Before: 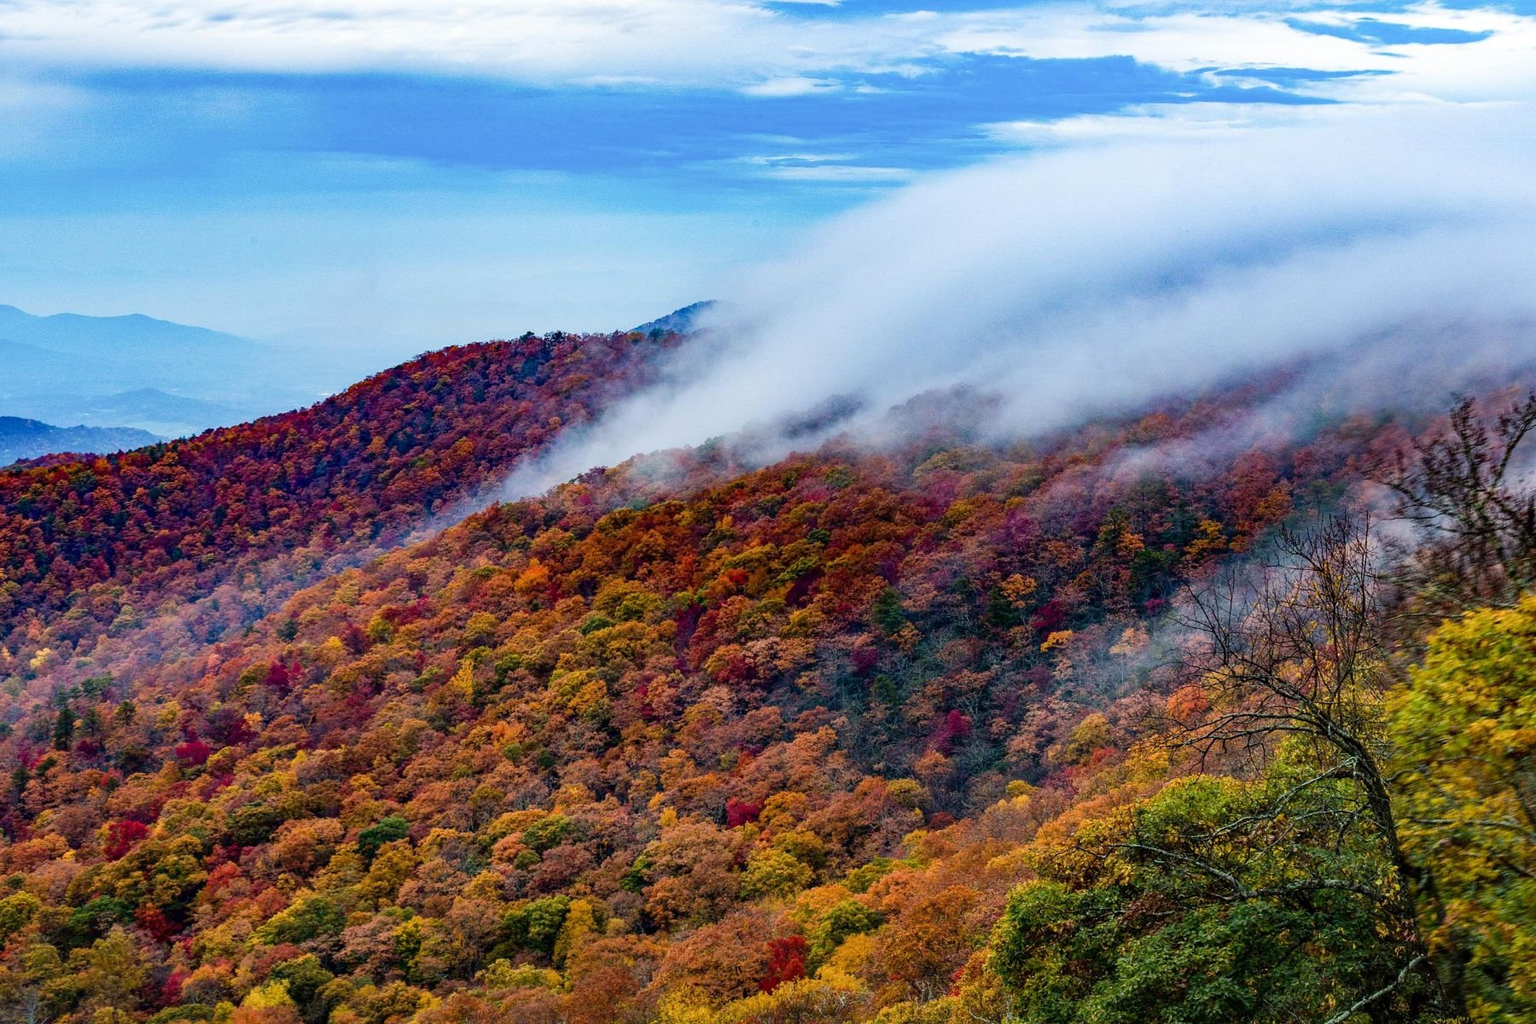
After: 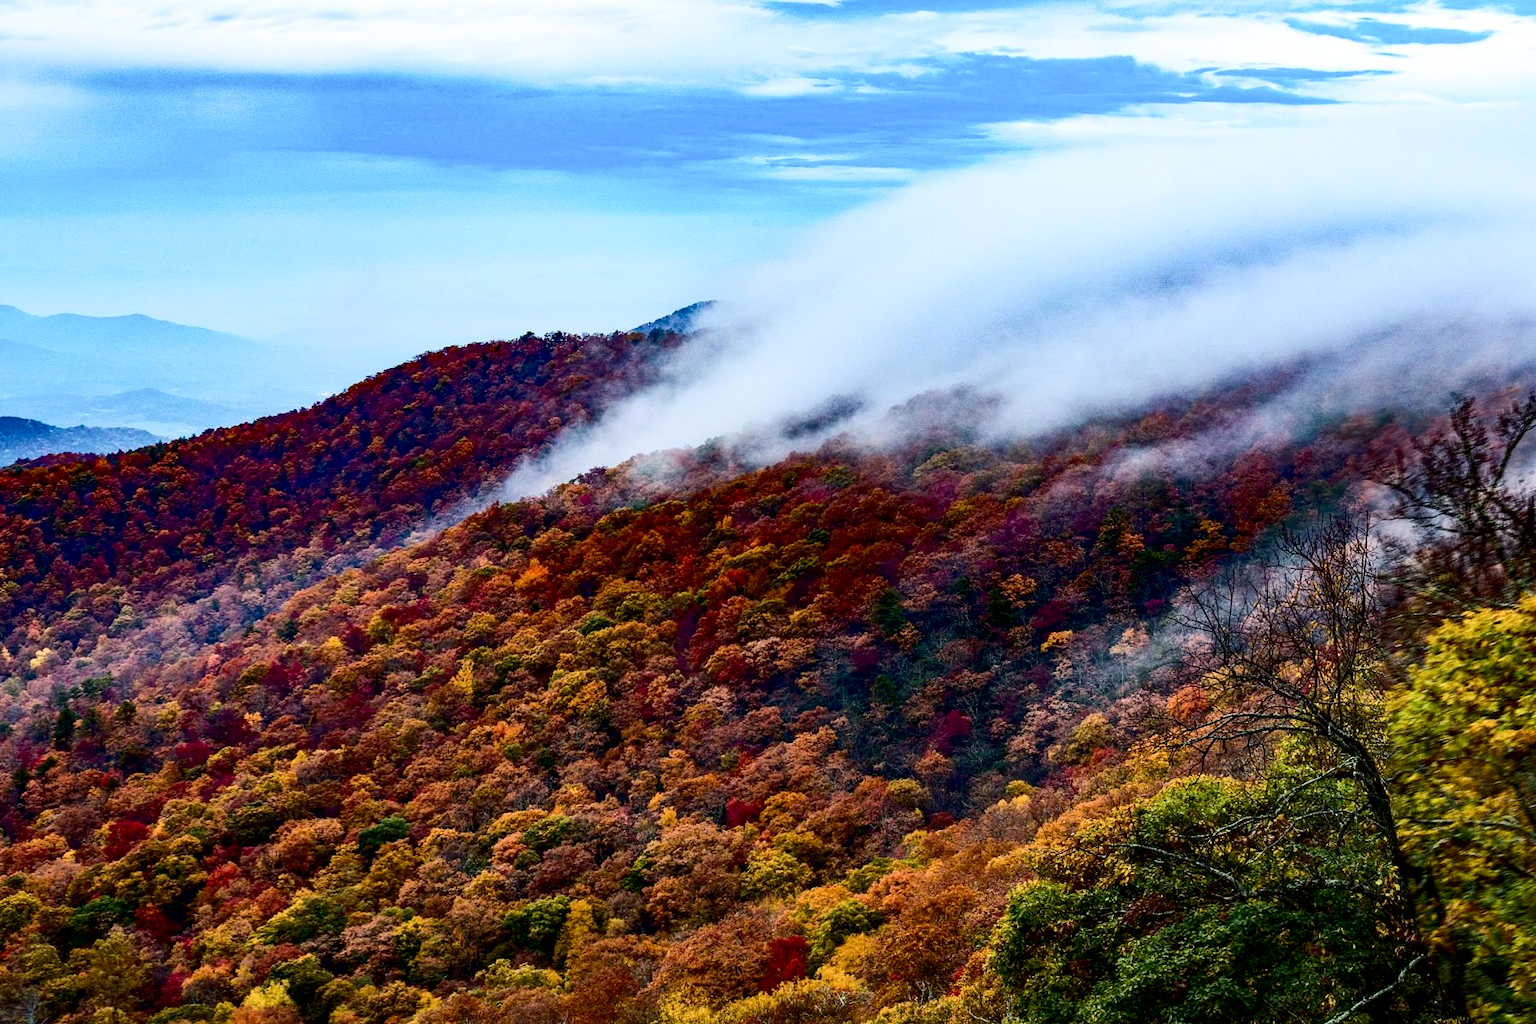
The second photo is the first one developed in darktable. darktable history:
exposure: black level correction 0.009, exposure 0.014 EV, compensate highlight preservation false
contrast brightness saturation: contrast 0.28
